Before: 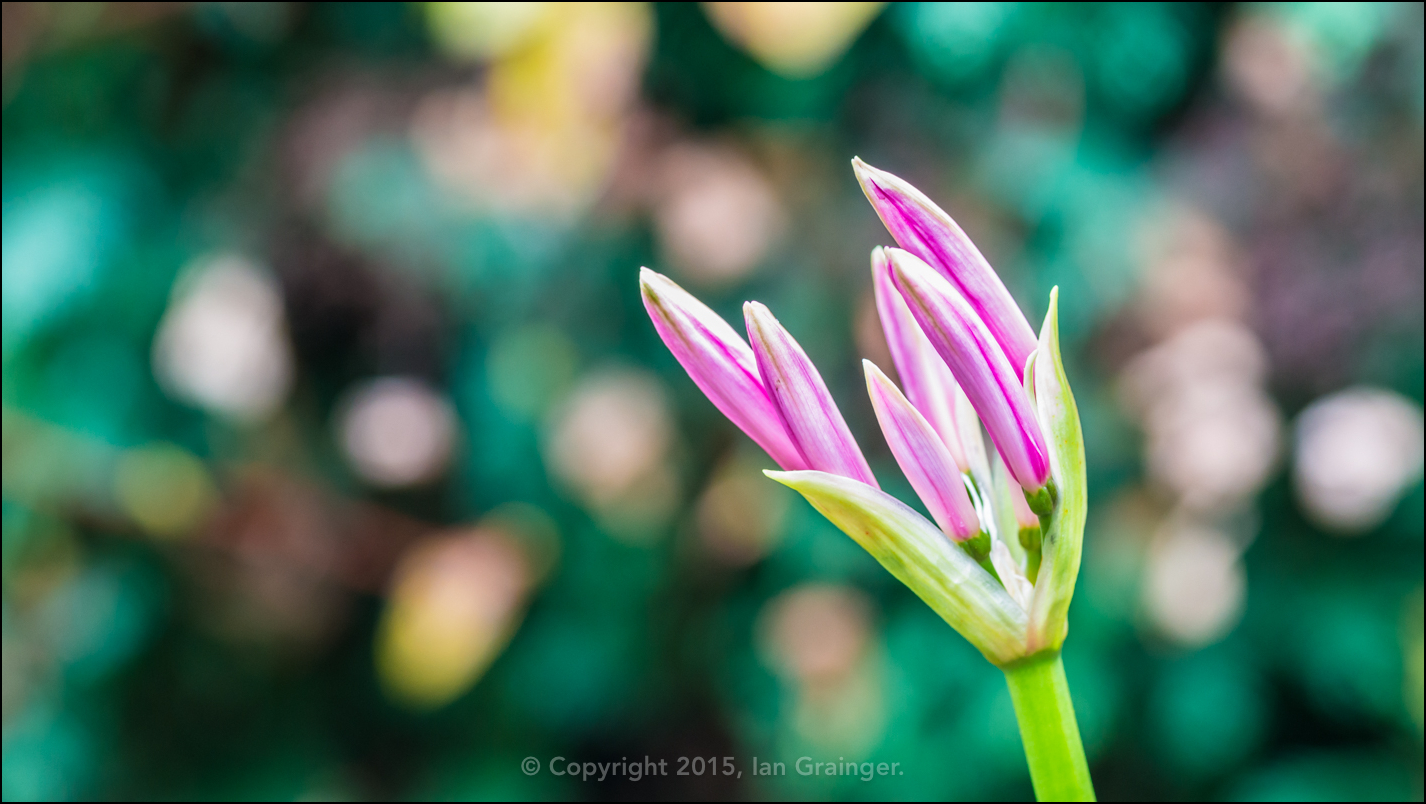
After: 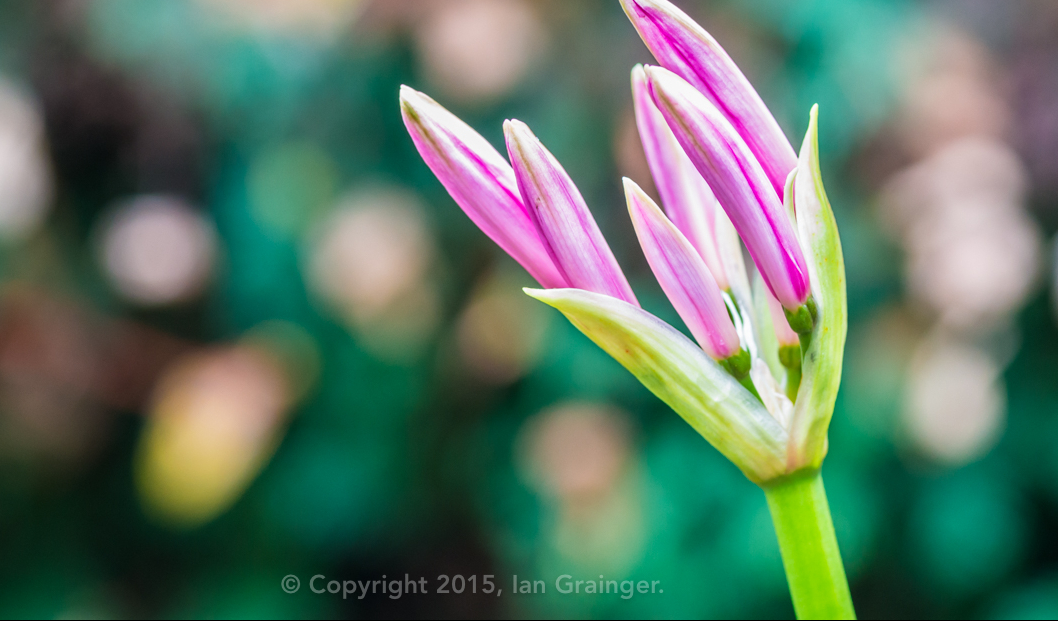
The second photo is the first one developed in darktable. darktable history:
crop: left 16.842%, top 22.747%, right 8.944%
